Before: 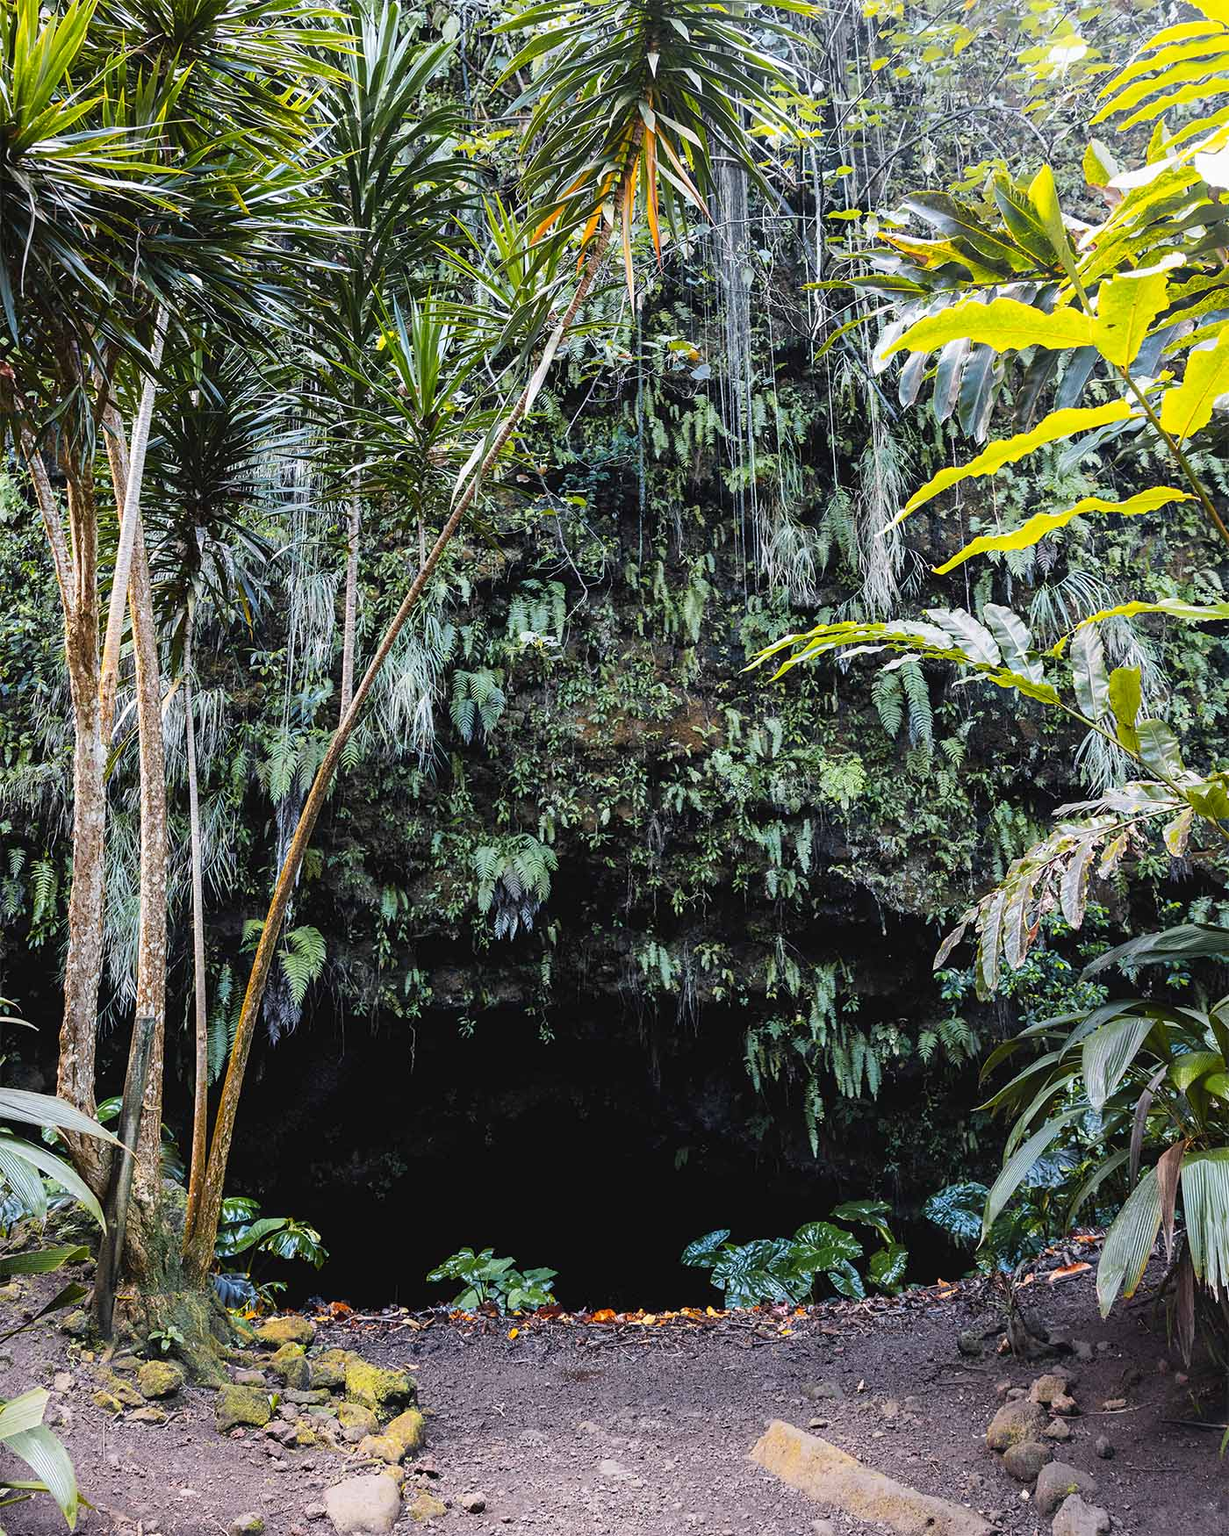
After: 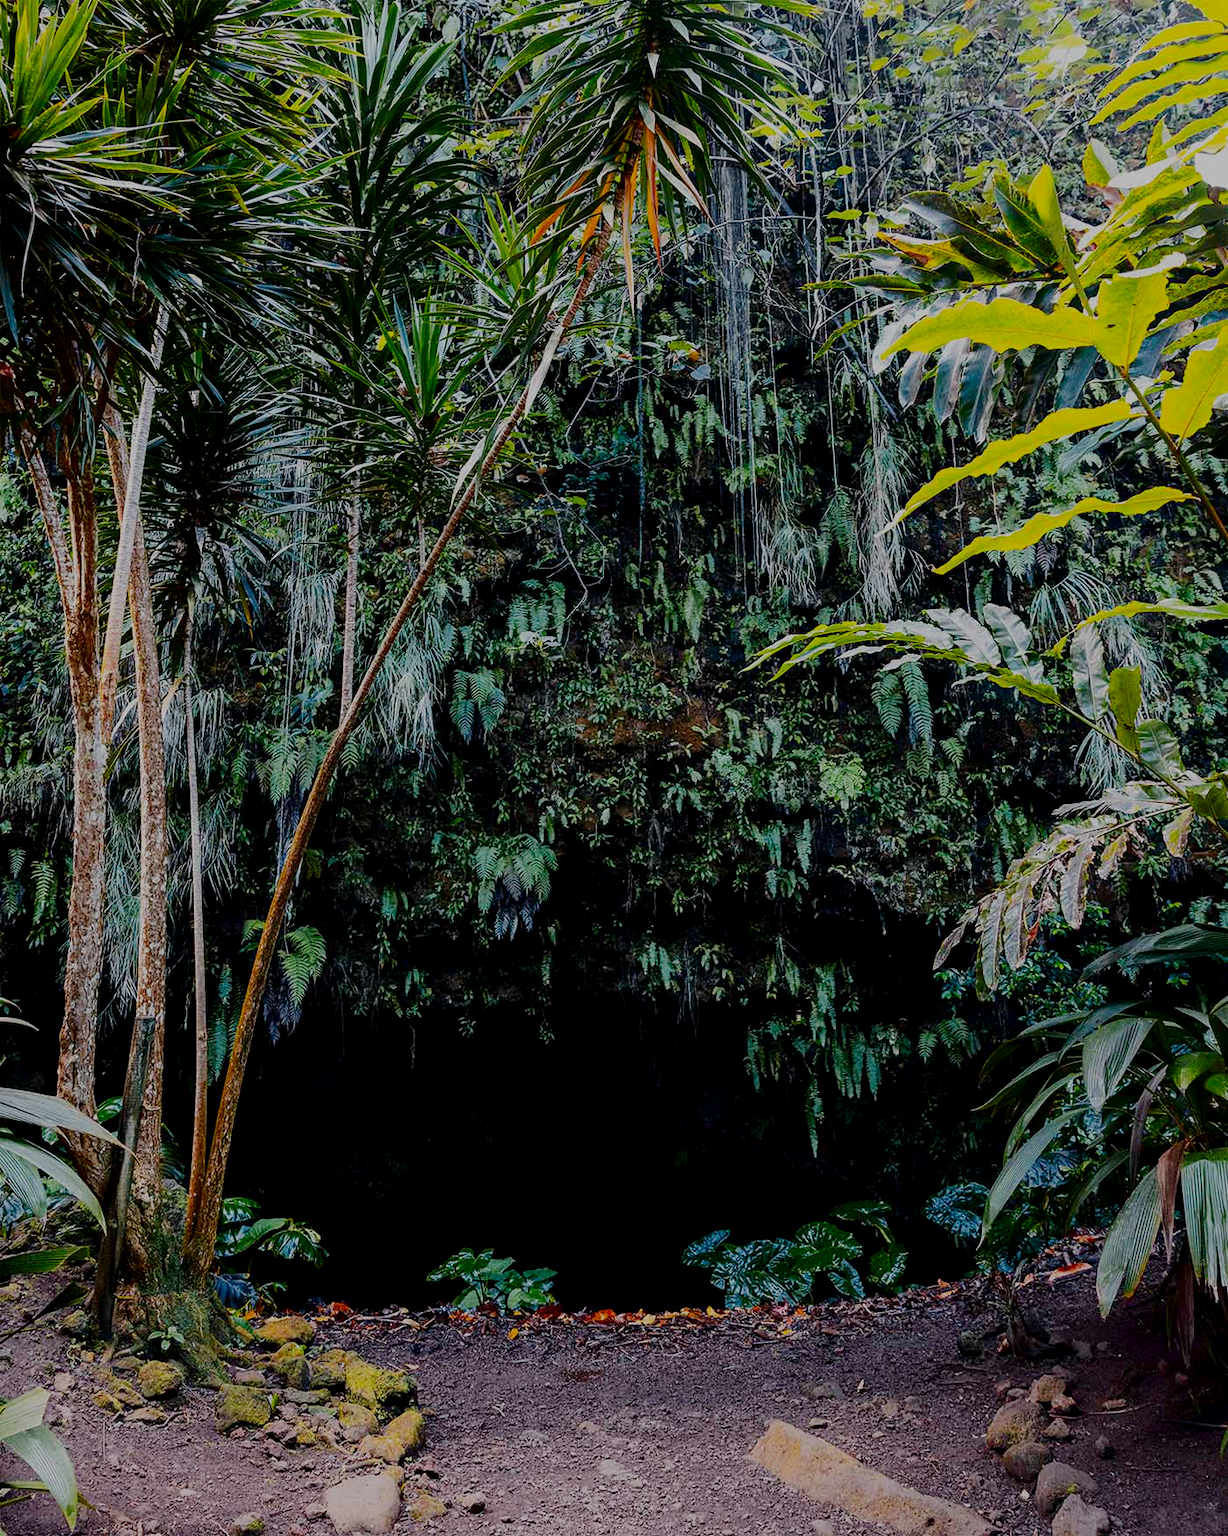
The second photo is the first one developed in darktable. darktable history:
contrast brightness saturation: brightness -0.52
exposure: black level correction 0, exposure 0.5 EV, compensate exposure bias true, compensate highlight preservation false
filmic rgb: black relative exposure -6.98 EV, white relative exposure 5.63 EV, hardness 2.86
